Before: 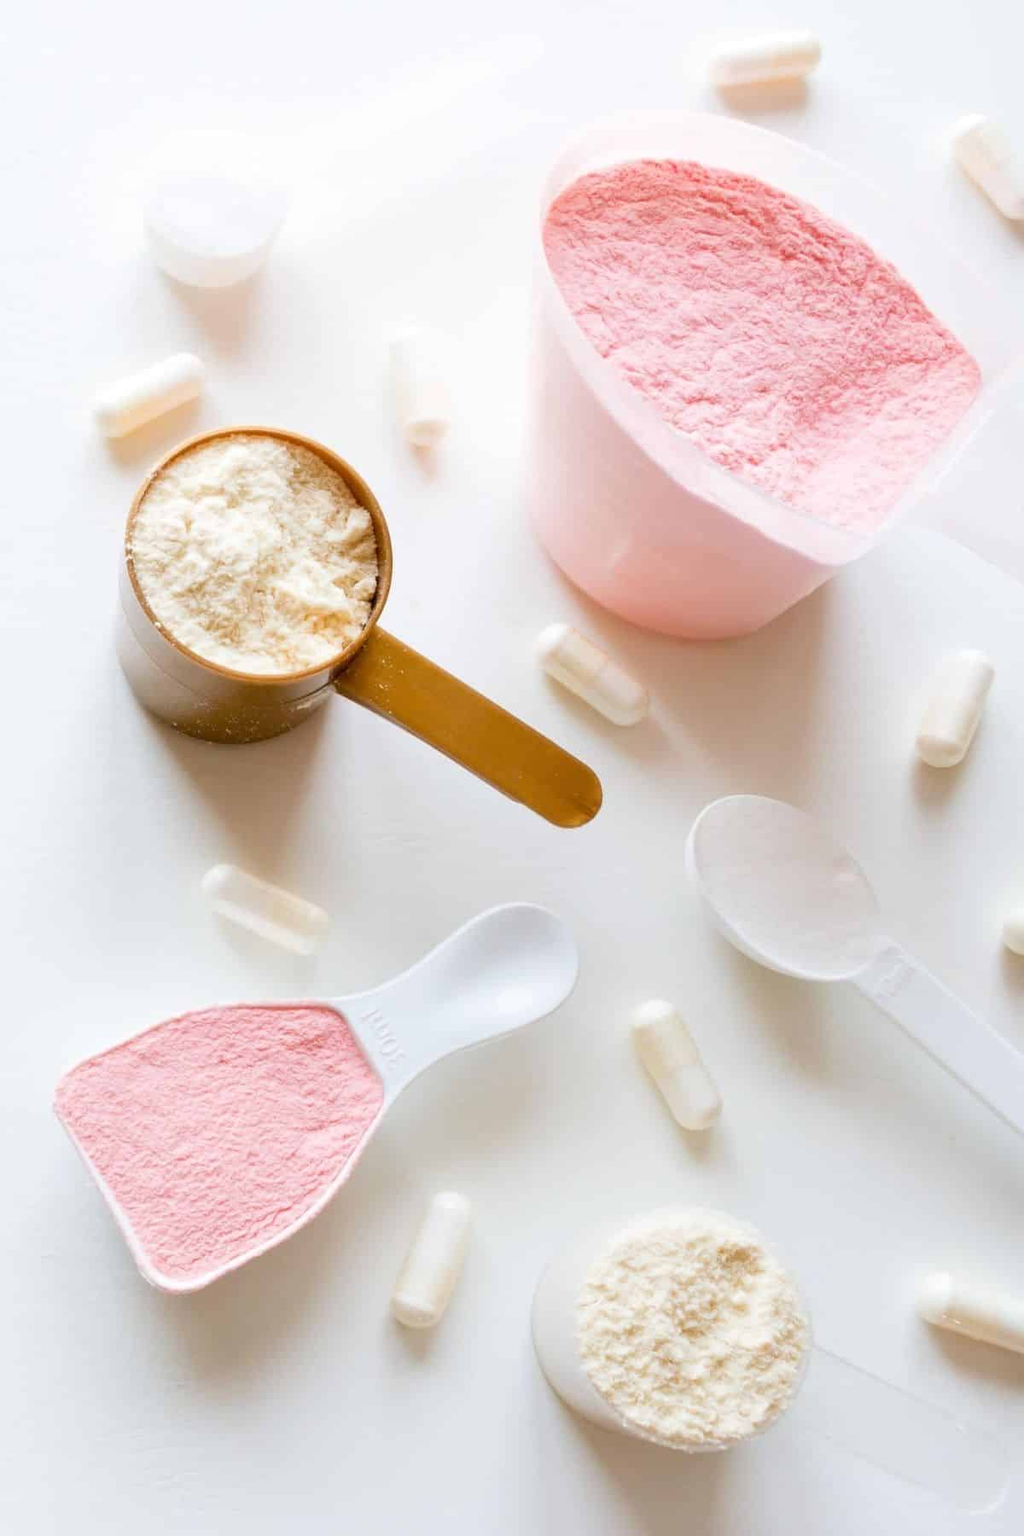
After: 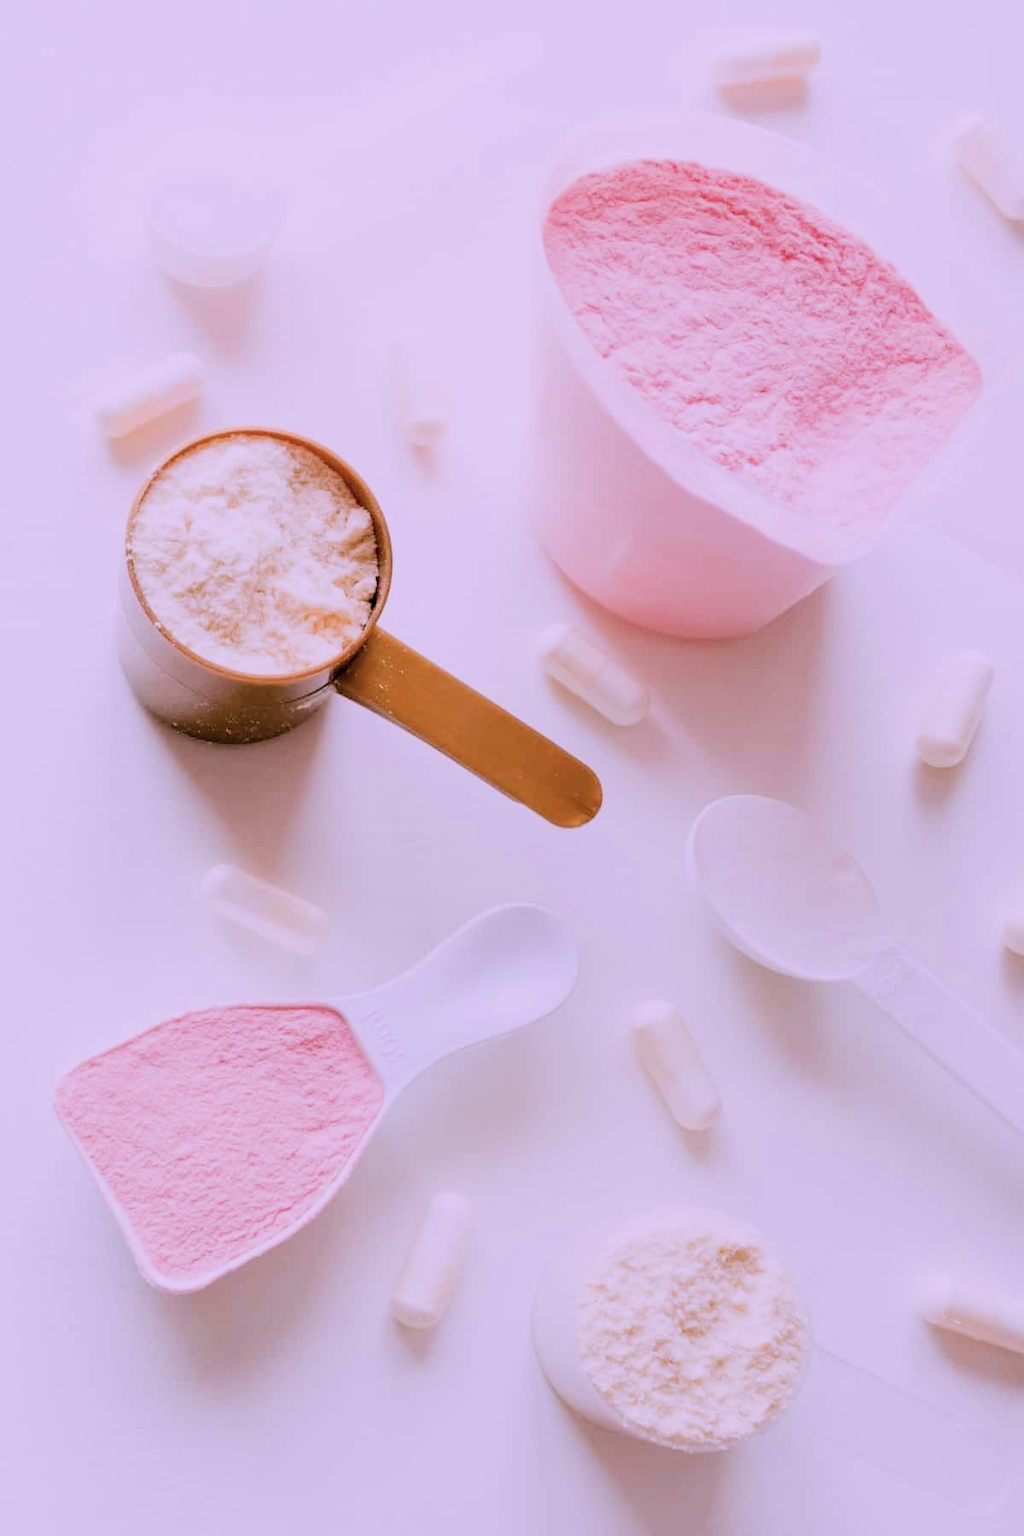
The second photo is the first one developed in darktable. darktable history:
color correction: highlights a* 15.29, highlights b* -20.57
filmic rgb: black relative exposure -4.11 EV, white relative exposure 5.16 EV, hardness 2.16, contrast 1.161
